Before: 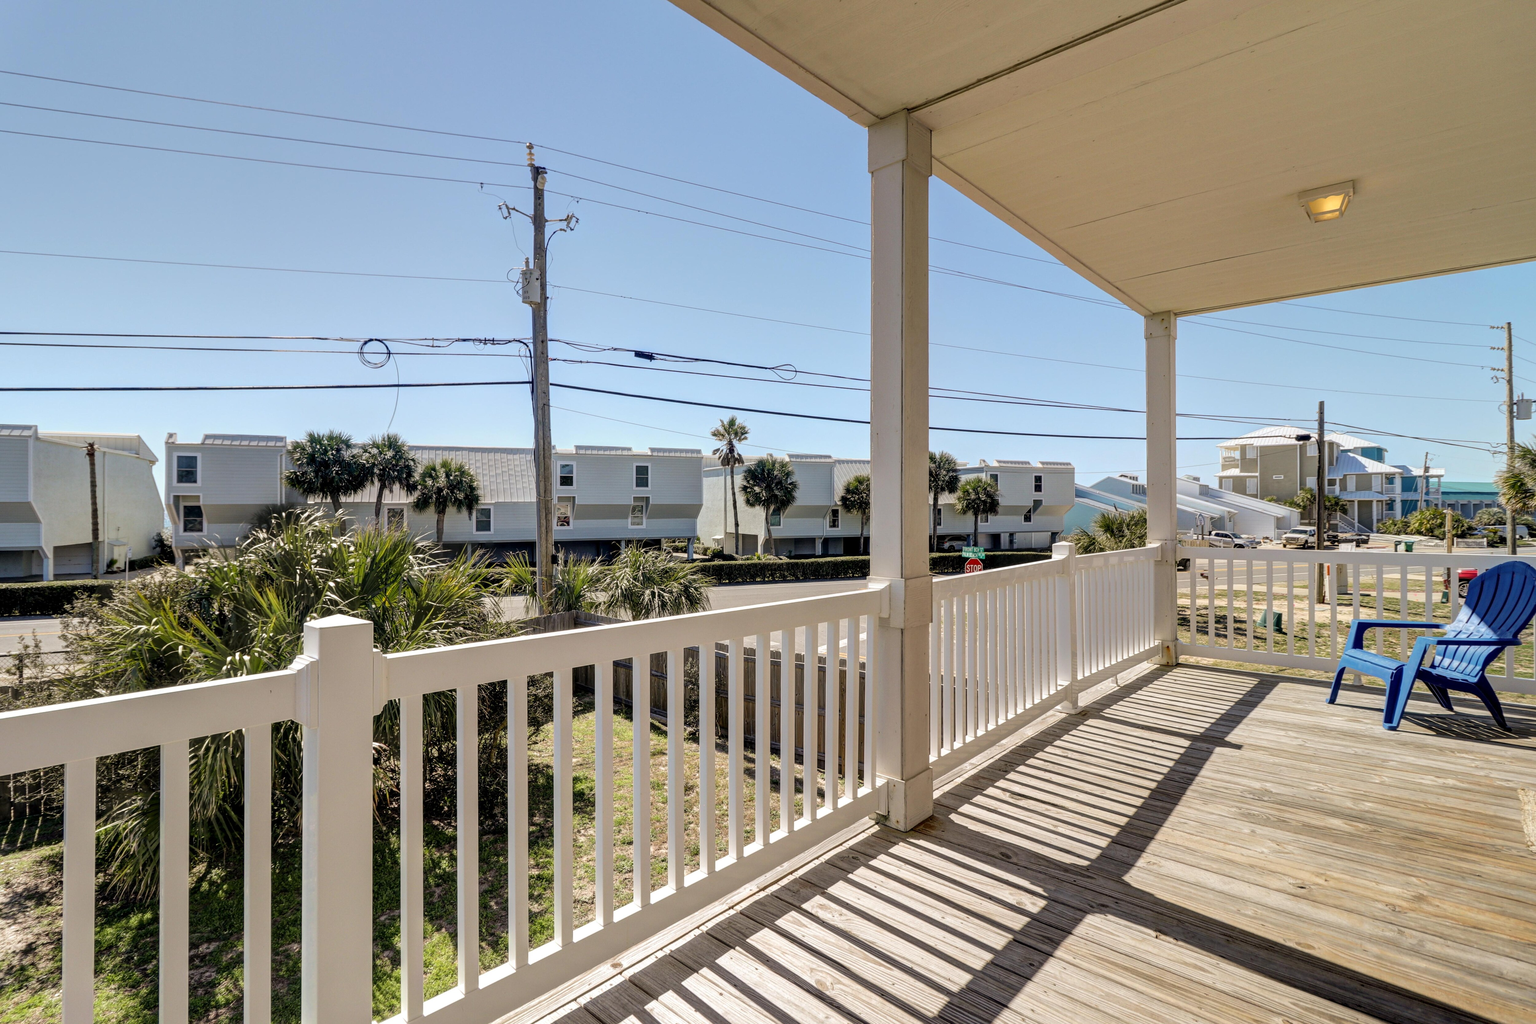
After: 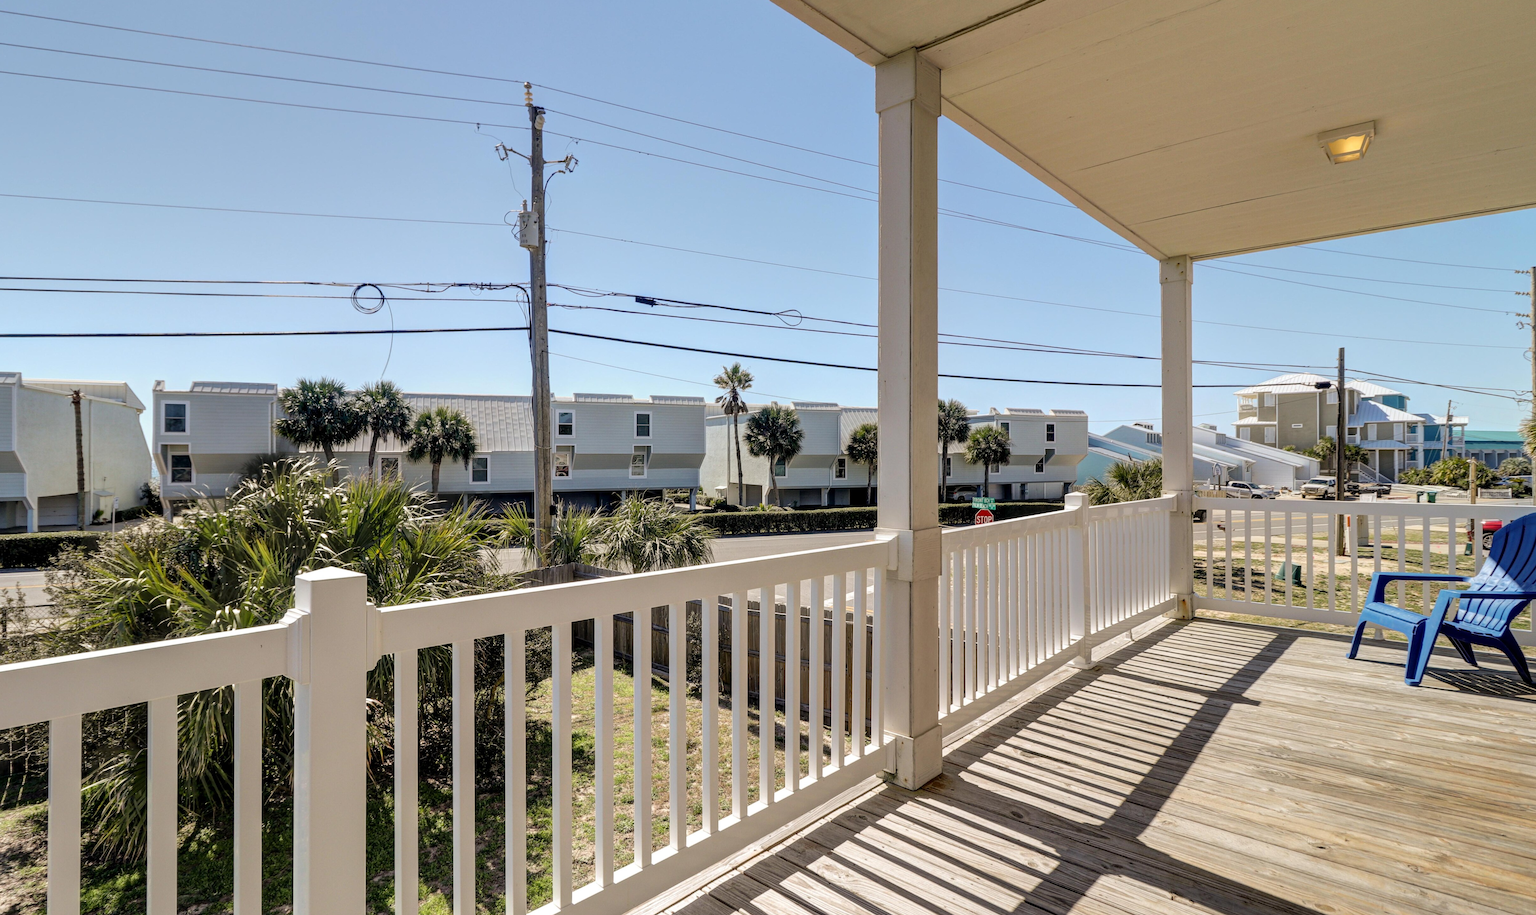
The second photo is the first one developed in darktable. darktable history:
crop: left 1.103%, top 6.2%, right 1.622%, bottom 6.863%
